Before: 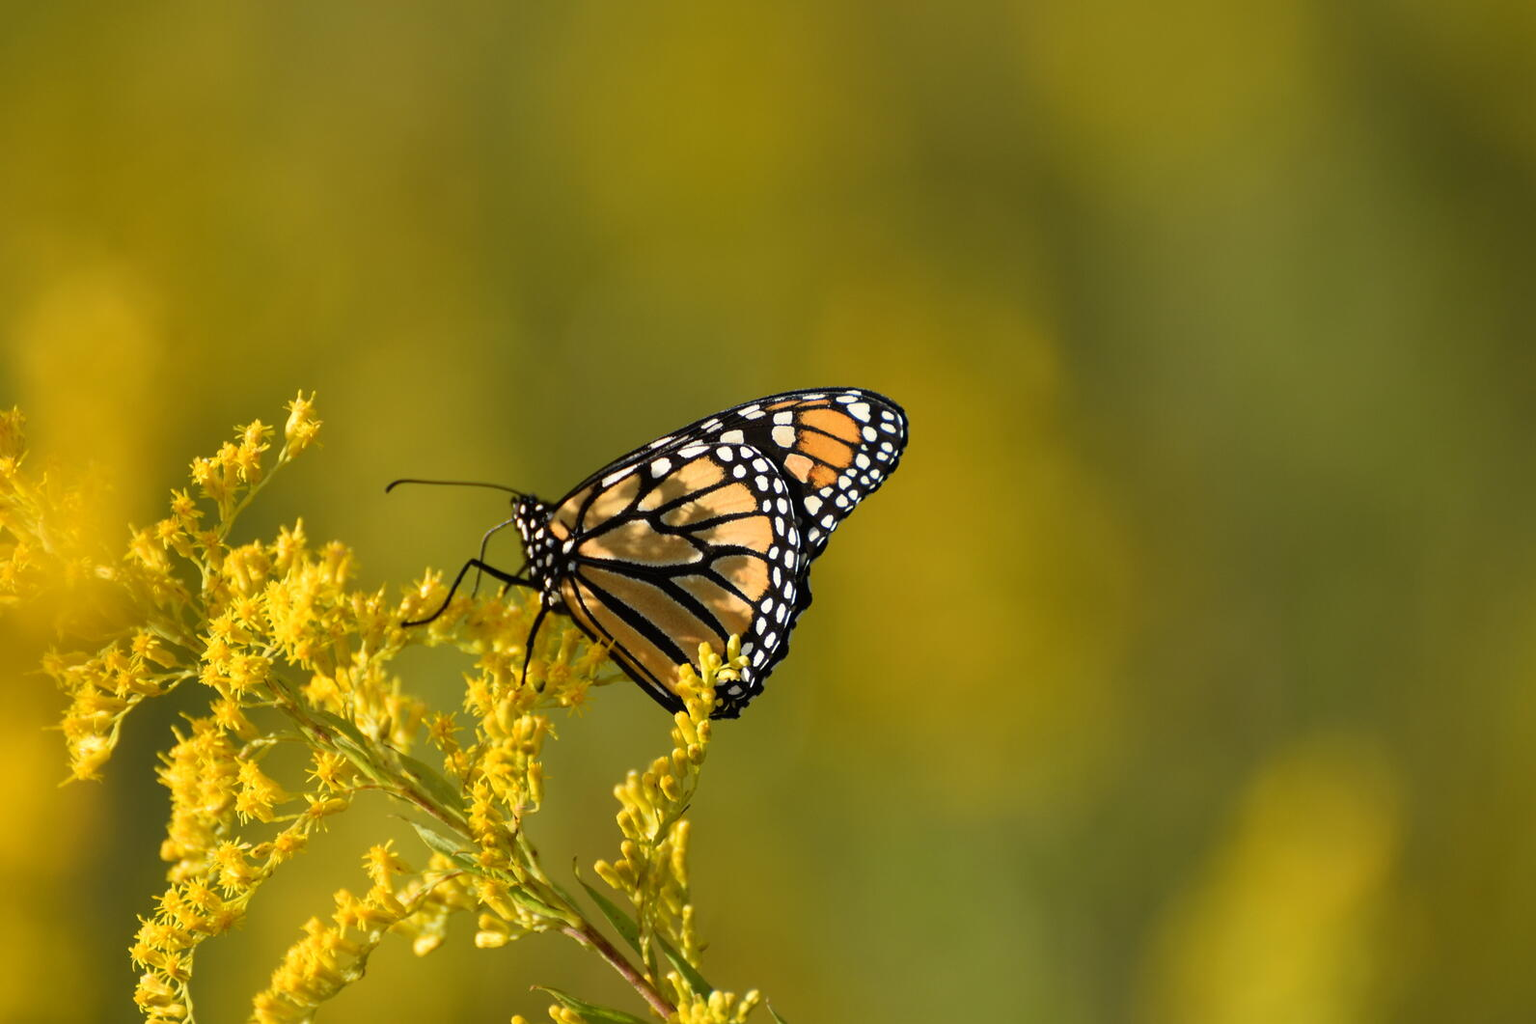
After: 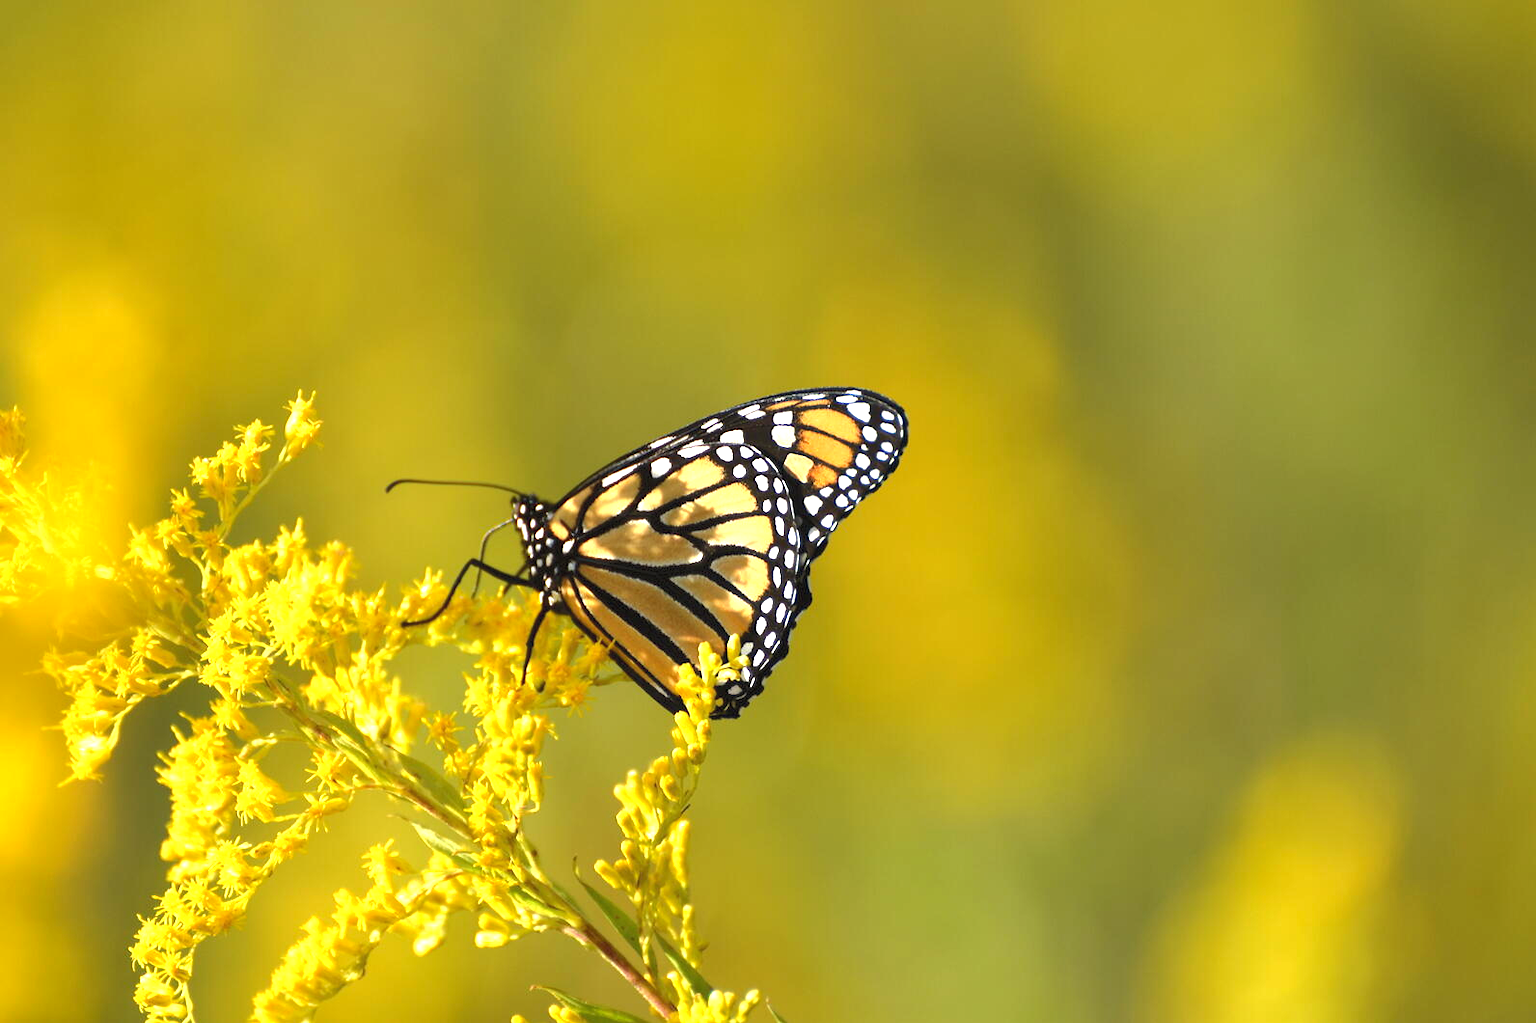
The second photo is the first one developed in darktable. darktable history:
tone curve: curves: ch0 [(0, 0) (0.003, 0.023) (0.011, 0.033) (0.025, 0.057) (0.044, 0.099) (0.069, 0.132) (0.1, 0.155) (0.136, 0.179) (0.177, 0.213) (0.224, 0.255) (0.277, 0.299) (0.335, 0.347) (0.399, 0.407) (0.468, 0.473) (0.543, 0.546) (0.623, 0.619) (0.709, 0.698) (0.801, 0.775) (0.898, 0.871) (1, 1)], color space Lab, independent channels, preserve colors none
exposure: black level correction 0, exposure 1 EV, compensate highlight preservation false
